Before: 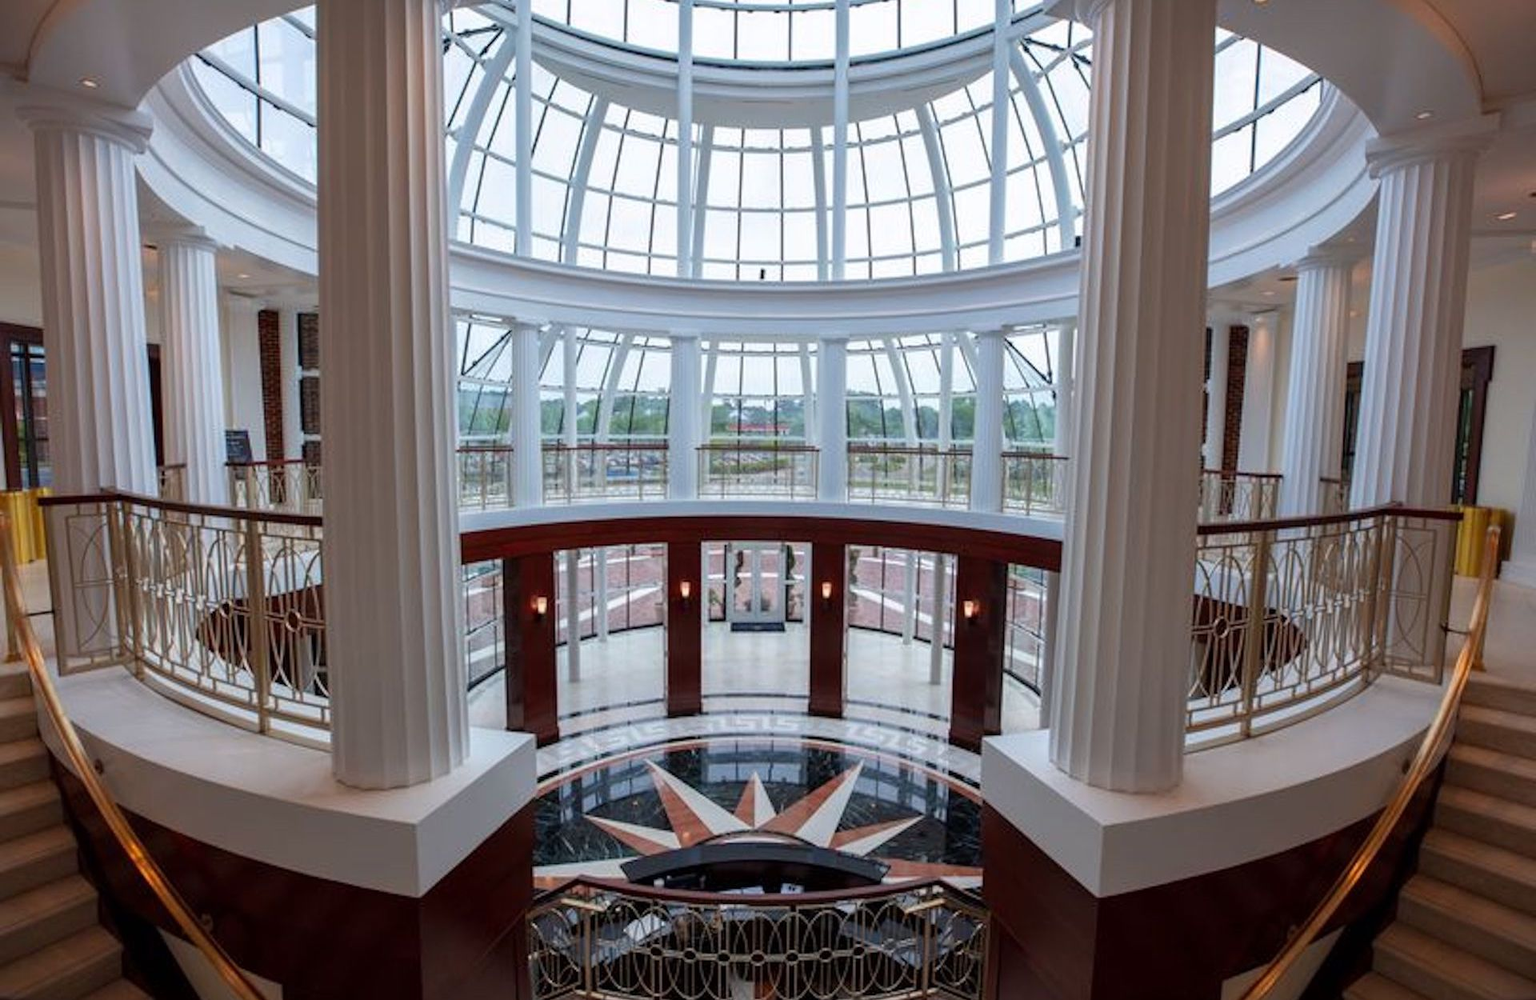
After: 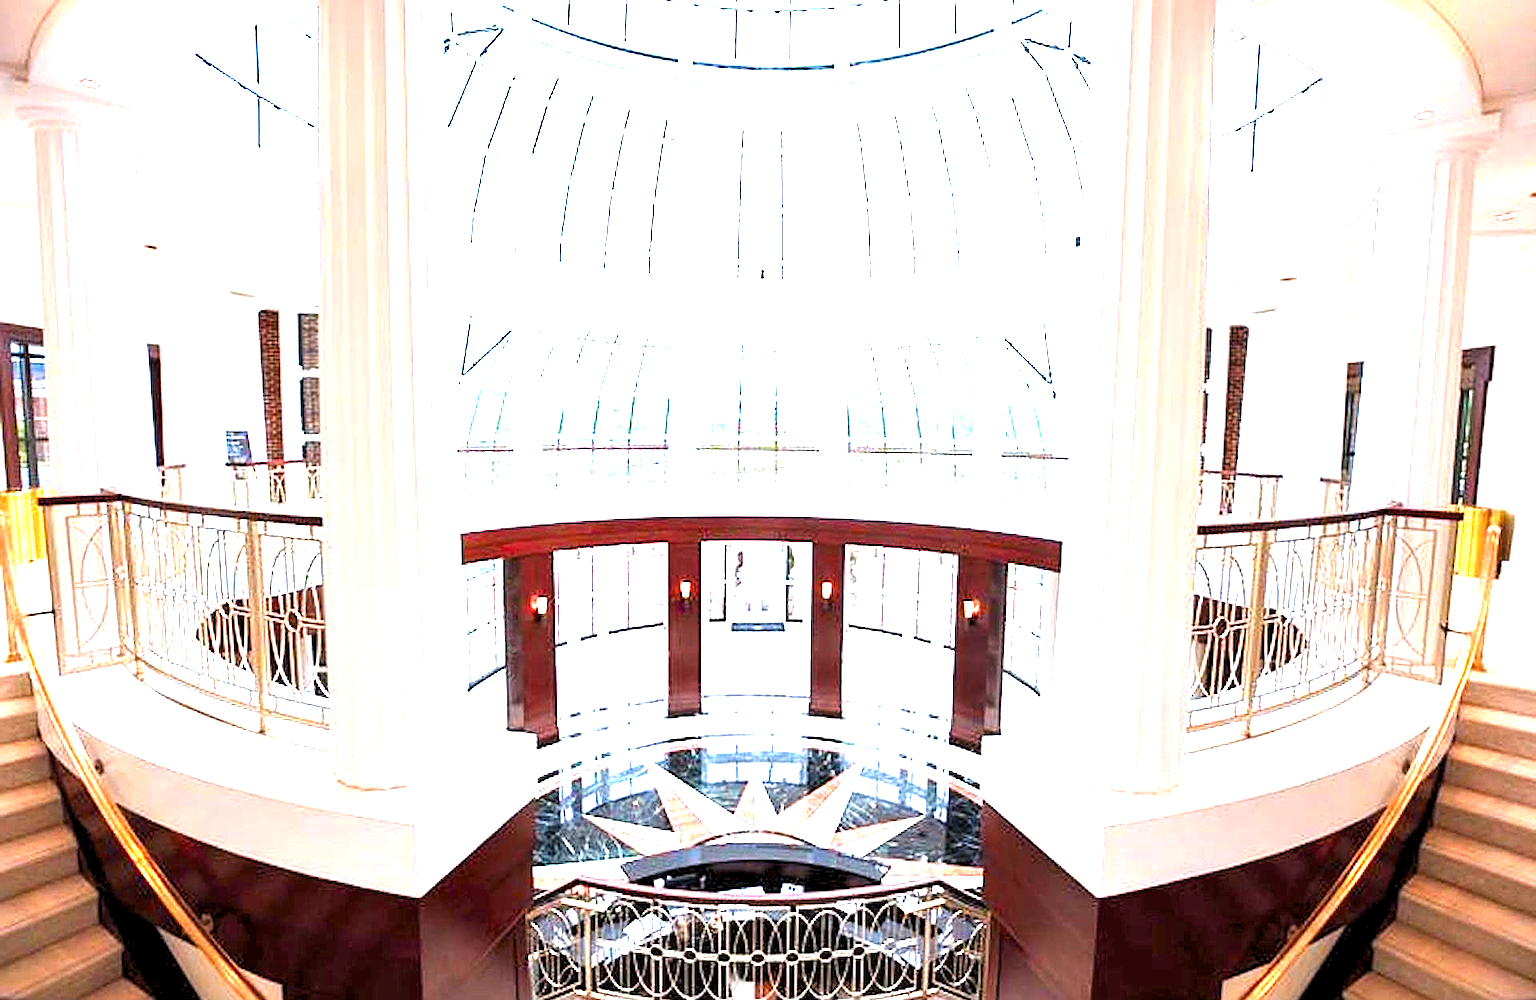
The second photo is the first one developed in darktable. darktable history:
sharpen: on, module defaults
color balance rgb: perceptual saturation grading › global saturation 1.167%, perceptual saturation grading › highlights -3.034%, perceptual saturation grading › mid-tones 3.771%, perceptual saturation grading › shadows 7.22%
levels: levels [0.055, 0.477, 0.9]
exposure: exposure 2.929 EV, compensate exposure bias true, compensate highlight preservation false
